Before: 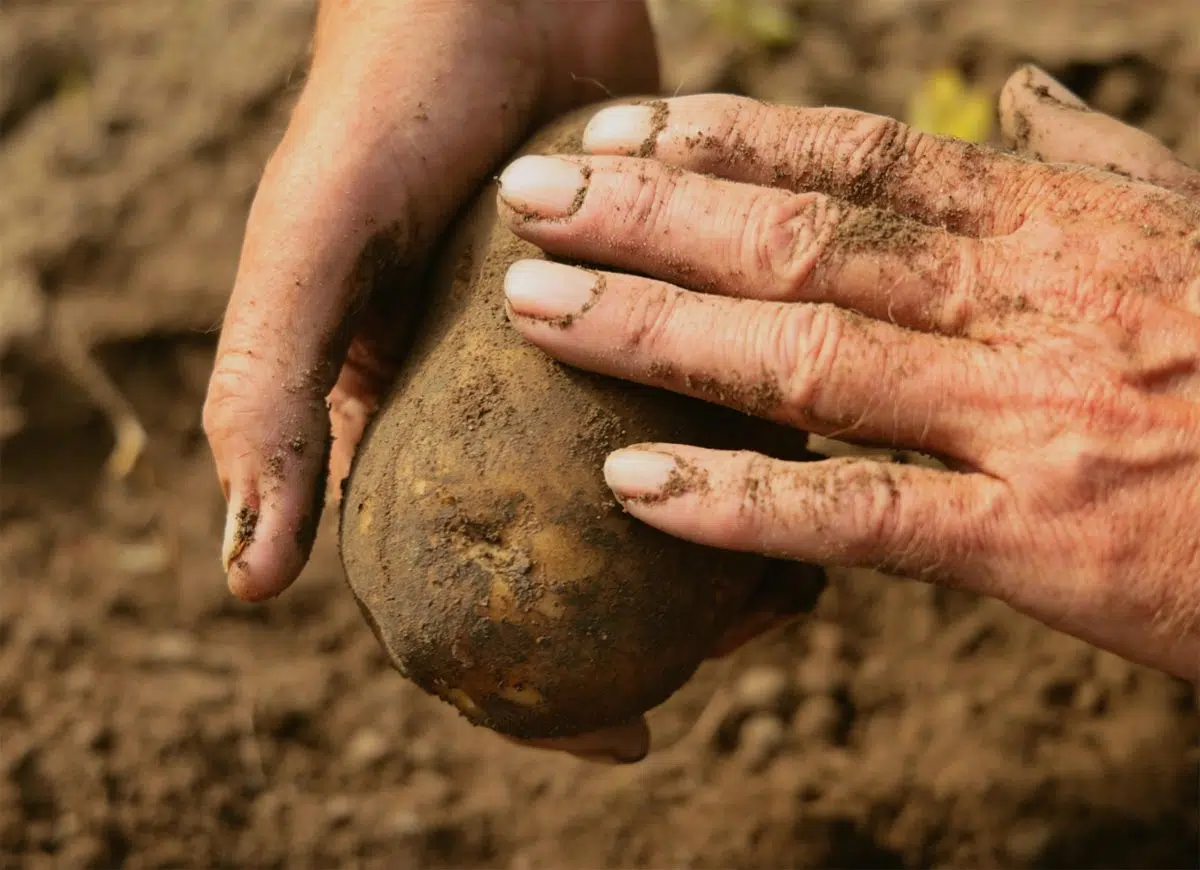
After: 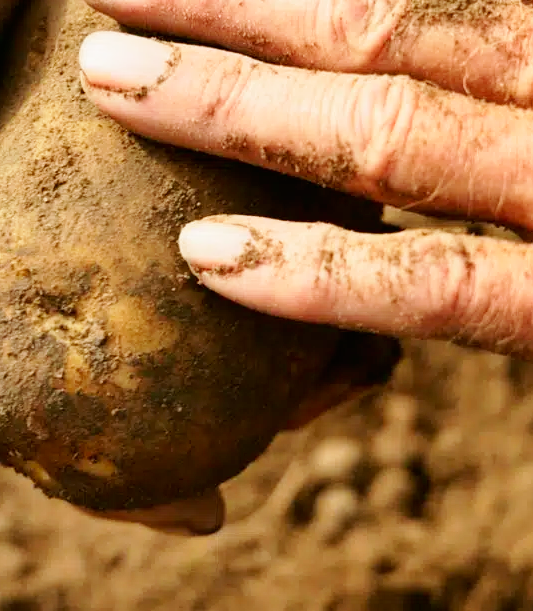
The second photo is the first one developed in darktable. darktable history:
crop: left 35.432%, top 26.233%, right 20.145%, bottom 3.432%
base curve: curves: ch0 [(0, 0) (0.005, 0.002) (0.15, 0.3) (0.4, 0.7) (0.75, 0.95) (1, 1)], preserve colors none
